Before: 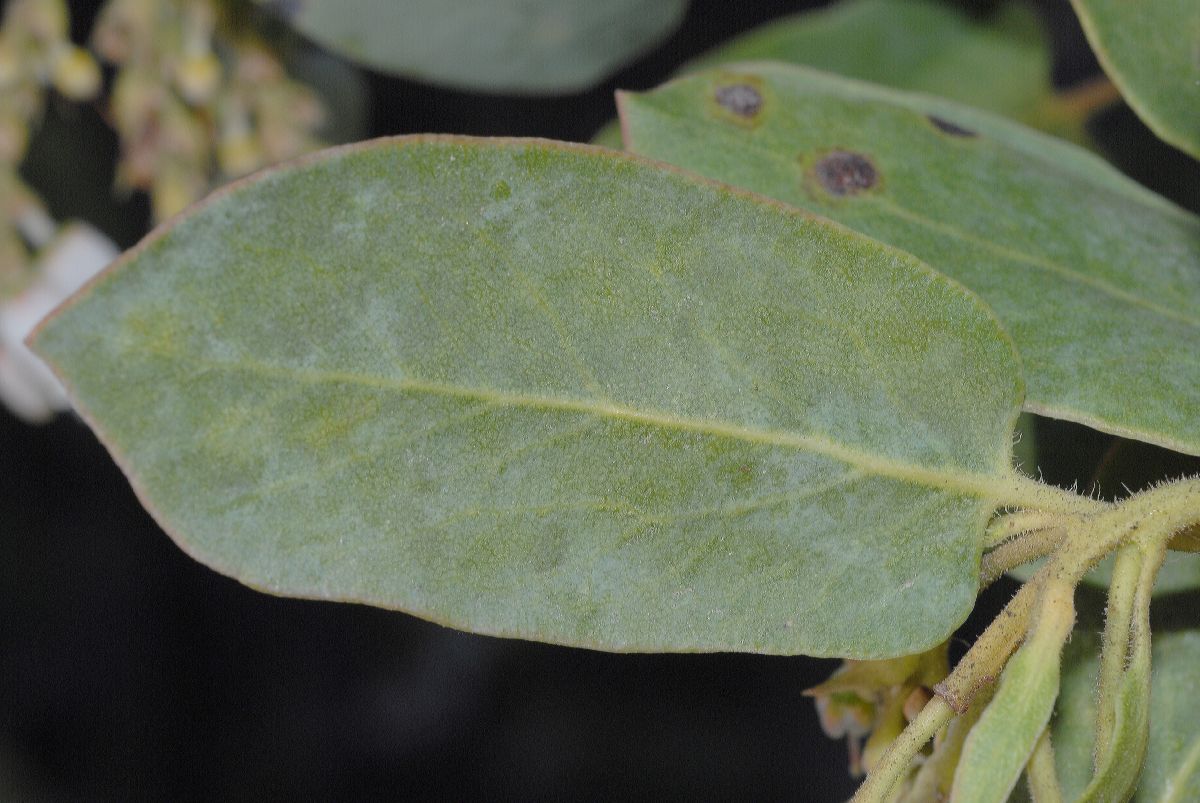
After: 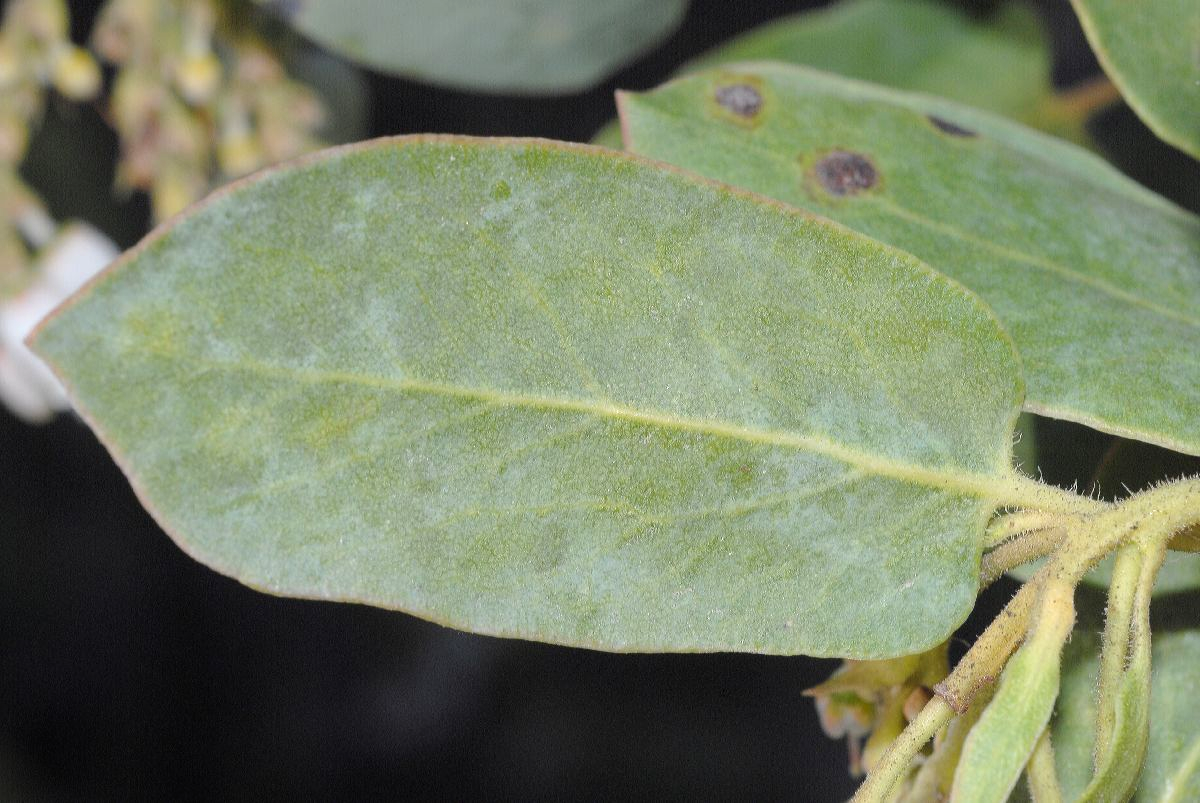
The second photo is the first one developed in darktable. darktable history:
tone equalizer: -8 EV -0.731 EV, -7 EV -0.703 EV, -6 EV -0.566 EV, -5 EV -0.423 EV, -3 EV 0.392 EV, -2 EV 0.6 EV, -1 EV 0.674 EV, +0 EV 0.744 EV, smoothing diameter 24.81%, edges refinement/feathering 7.51, preserve details guided filter
